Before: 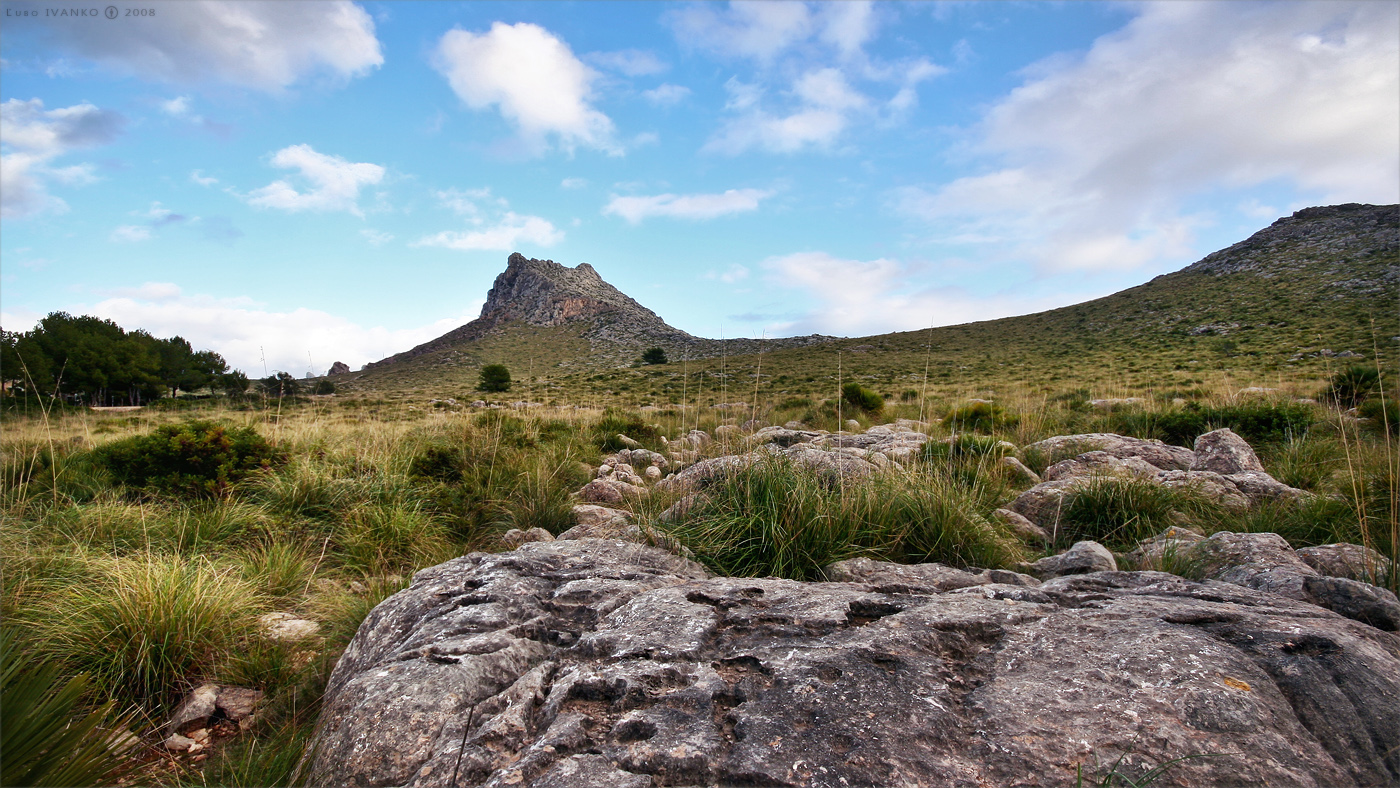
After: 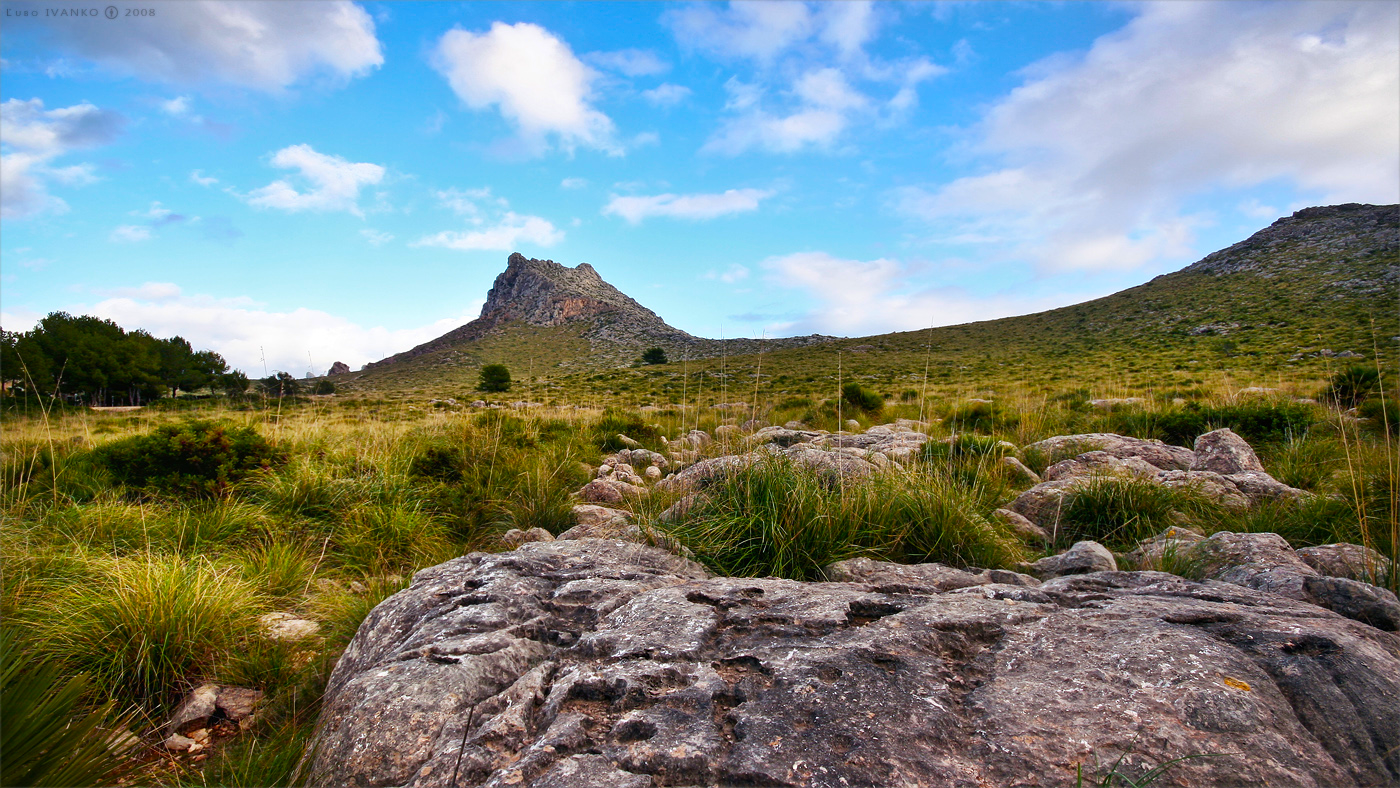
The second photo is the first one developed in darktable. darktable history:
color balance rgb: perceptual saturation grading › global saturation 30%, global vibrance 20%
